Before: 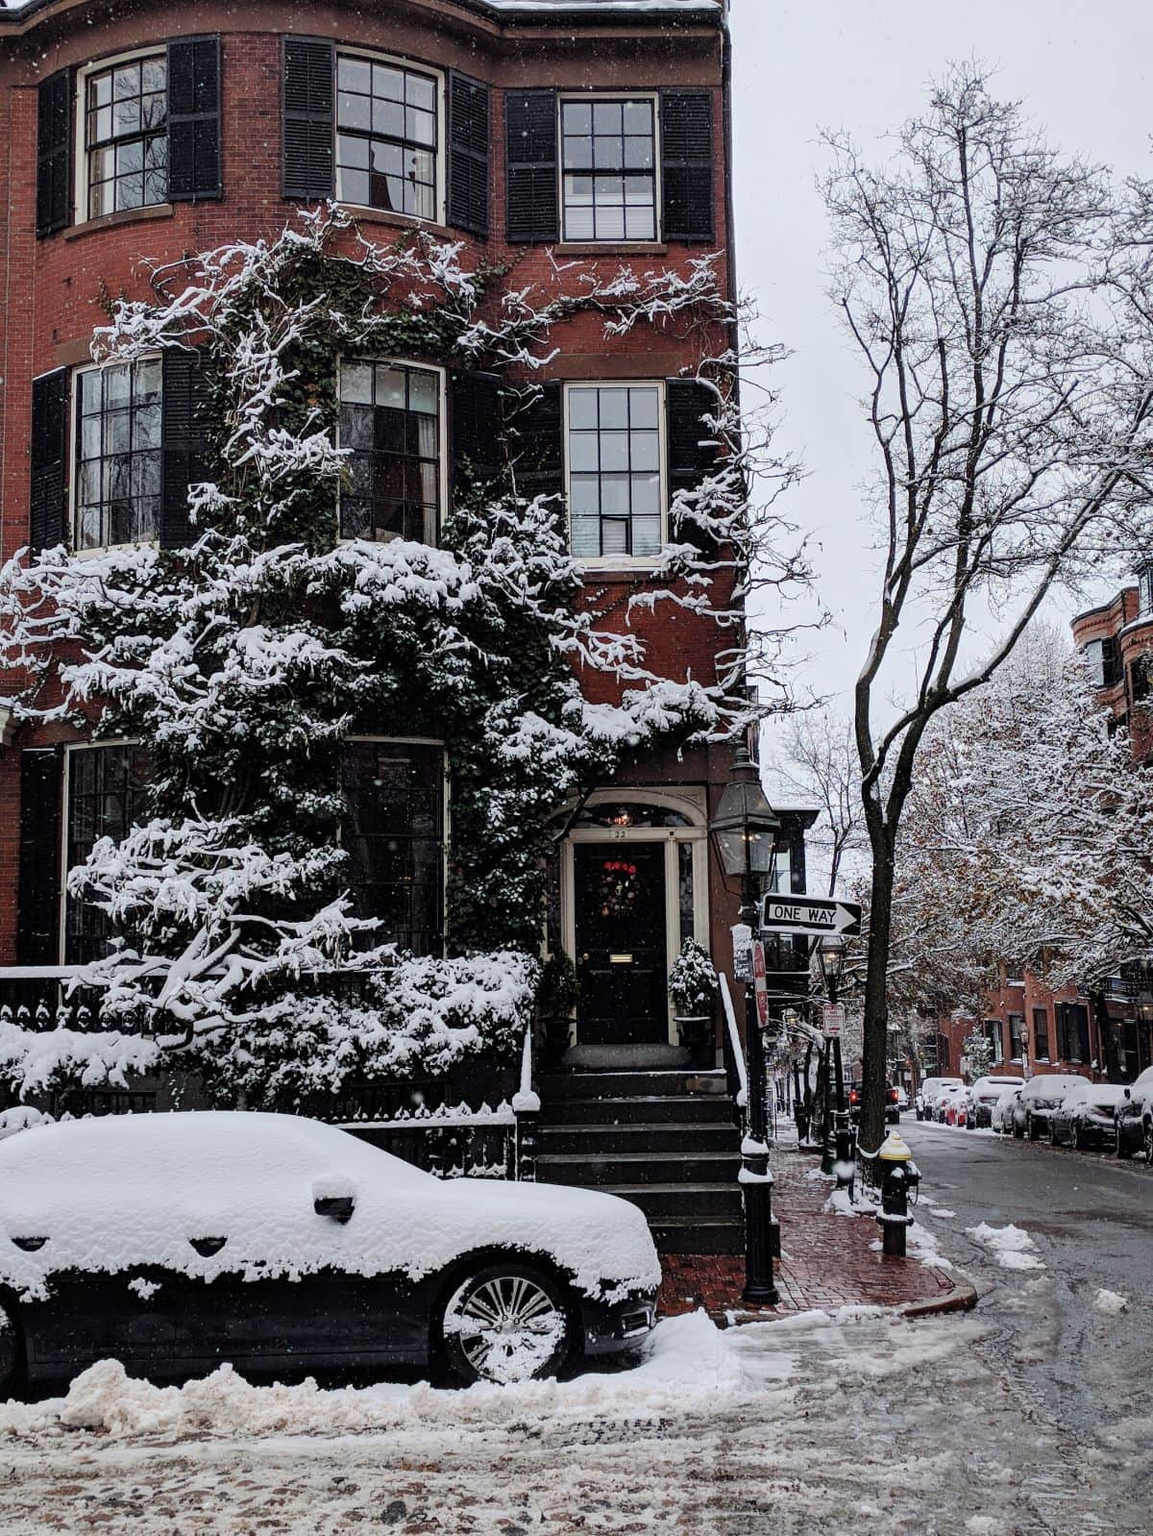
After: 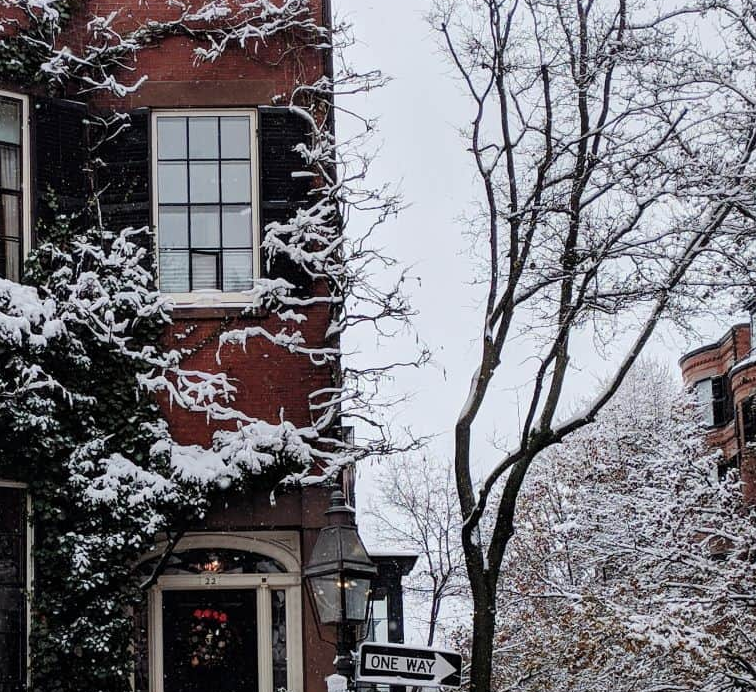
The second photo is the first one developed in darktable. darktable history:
crop: left 36.277%, top 17.974%, right 0.689%, bottom 38.667%
